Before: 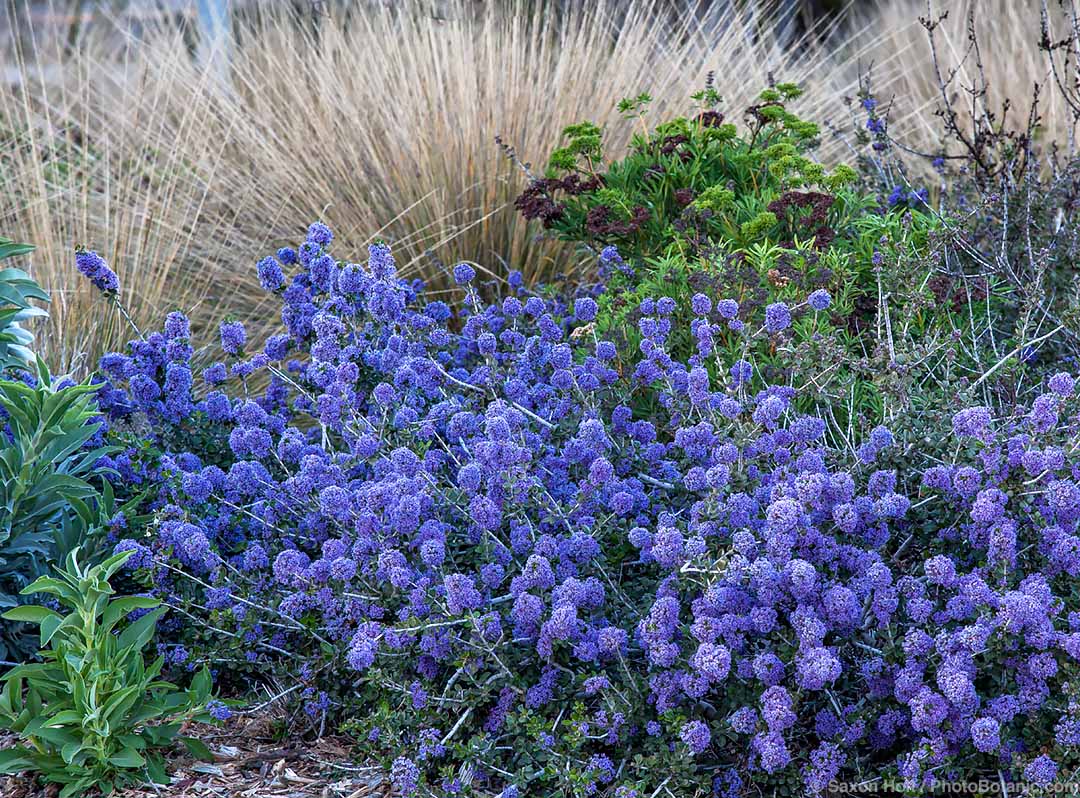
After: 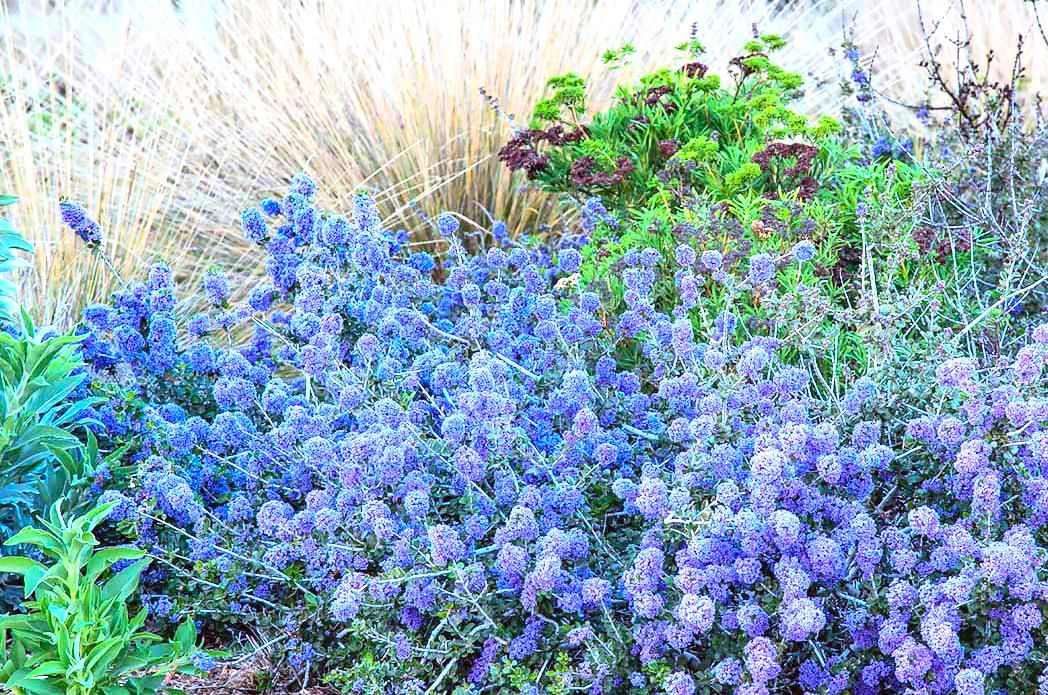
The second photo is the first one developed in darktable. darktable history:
exposure: black level correction 0, exposure 0.95 EV, compensate exposure bias true, compensate highlight preservation false
contrast brightness saturation: contrast 0.24, brightness 0.26, saturation 0.39
crop: left 1.507%, top 6.147%, right 1.379%, bottom 6.637%
color correction: highlights a* -3.28, highlights b* -6.24, shadows a* 3.1, shadows b* 5.19
